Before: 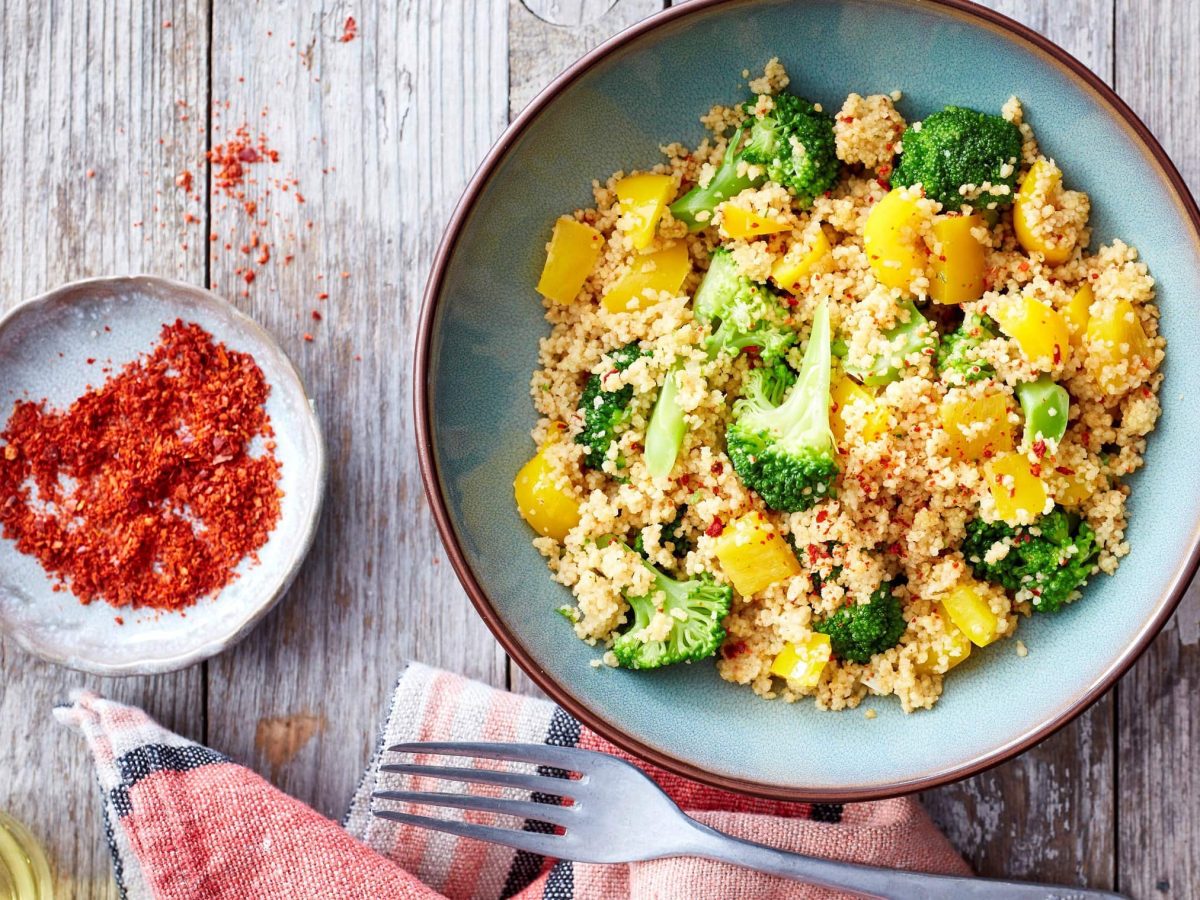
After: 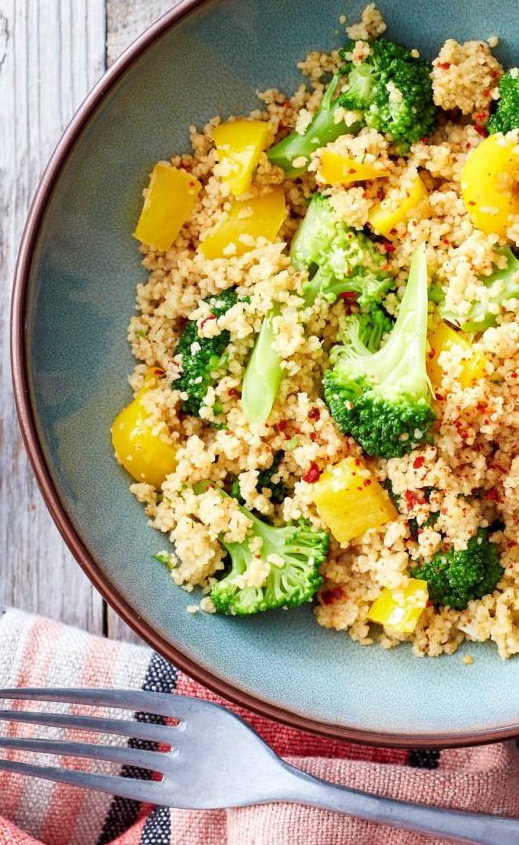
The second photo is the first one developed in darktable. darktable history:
crop: left 33.584%, top 6.058%, right 23.156%
